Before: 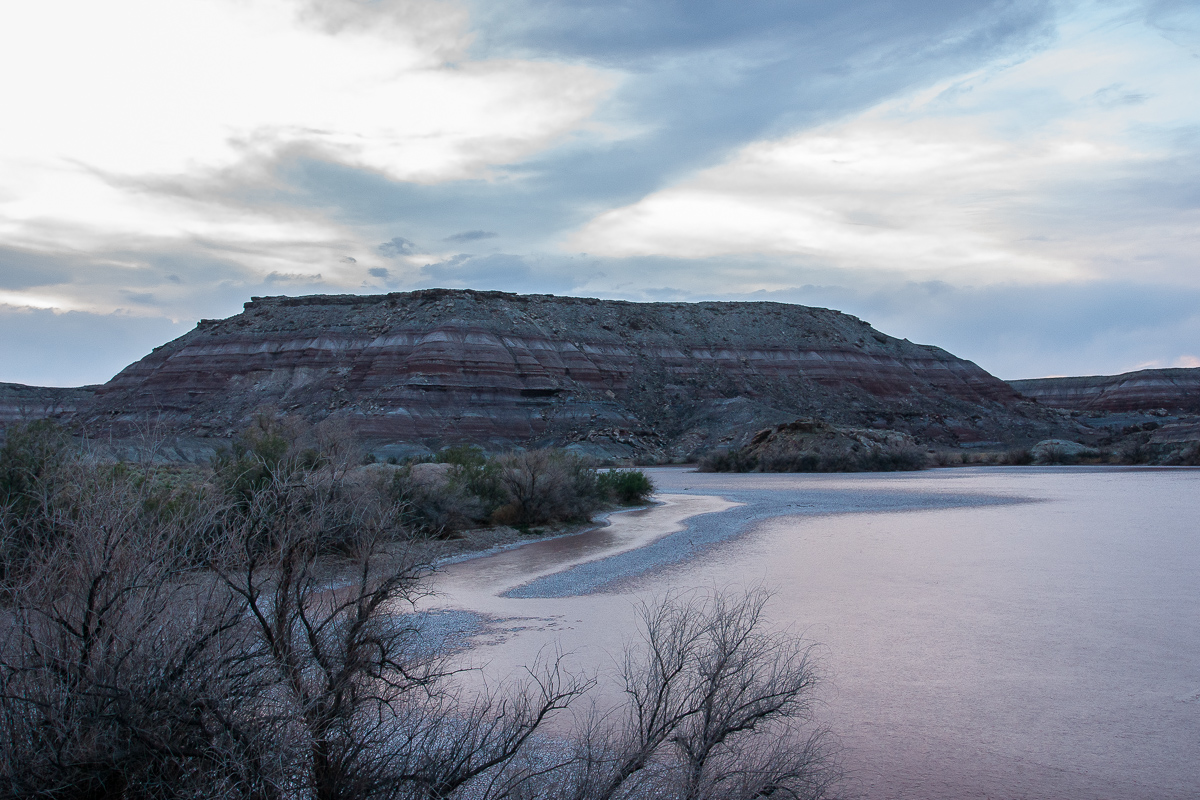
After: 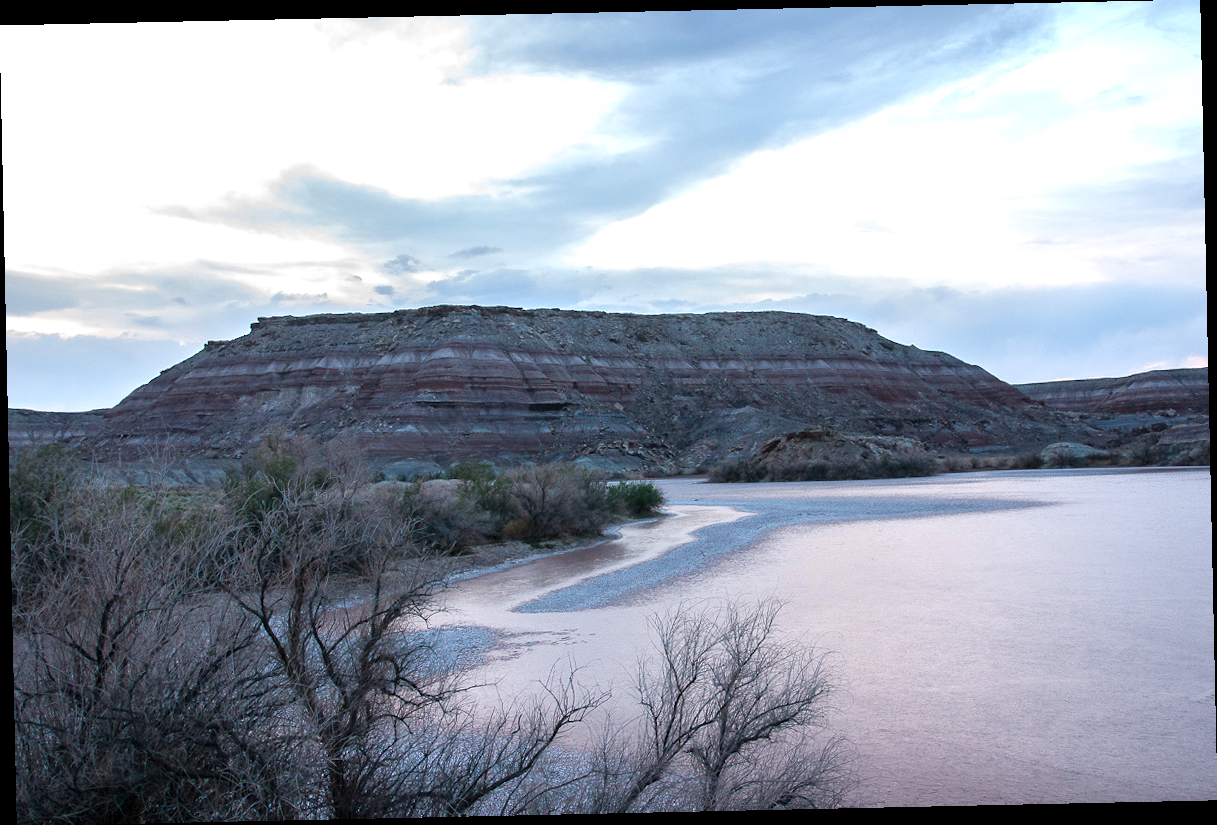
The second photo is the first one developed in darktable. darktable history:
rotate and perspective: rotation -1.24°, automatic cropping off
exposure: exposure 0.6 EV, compensate highlight preservation false
